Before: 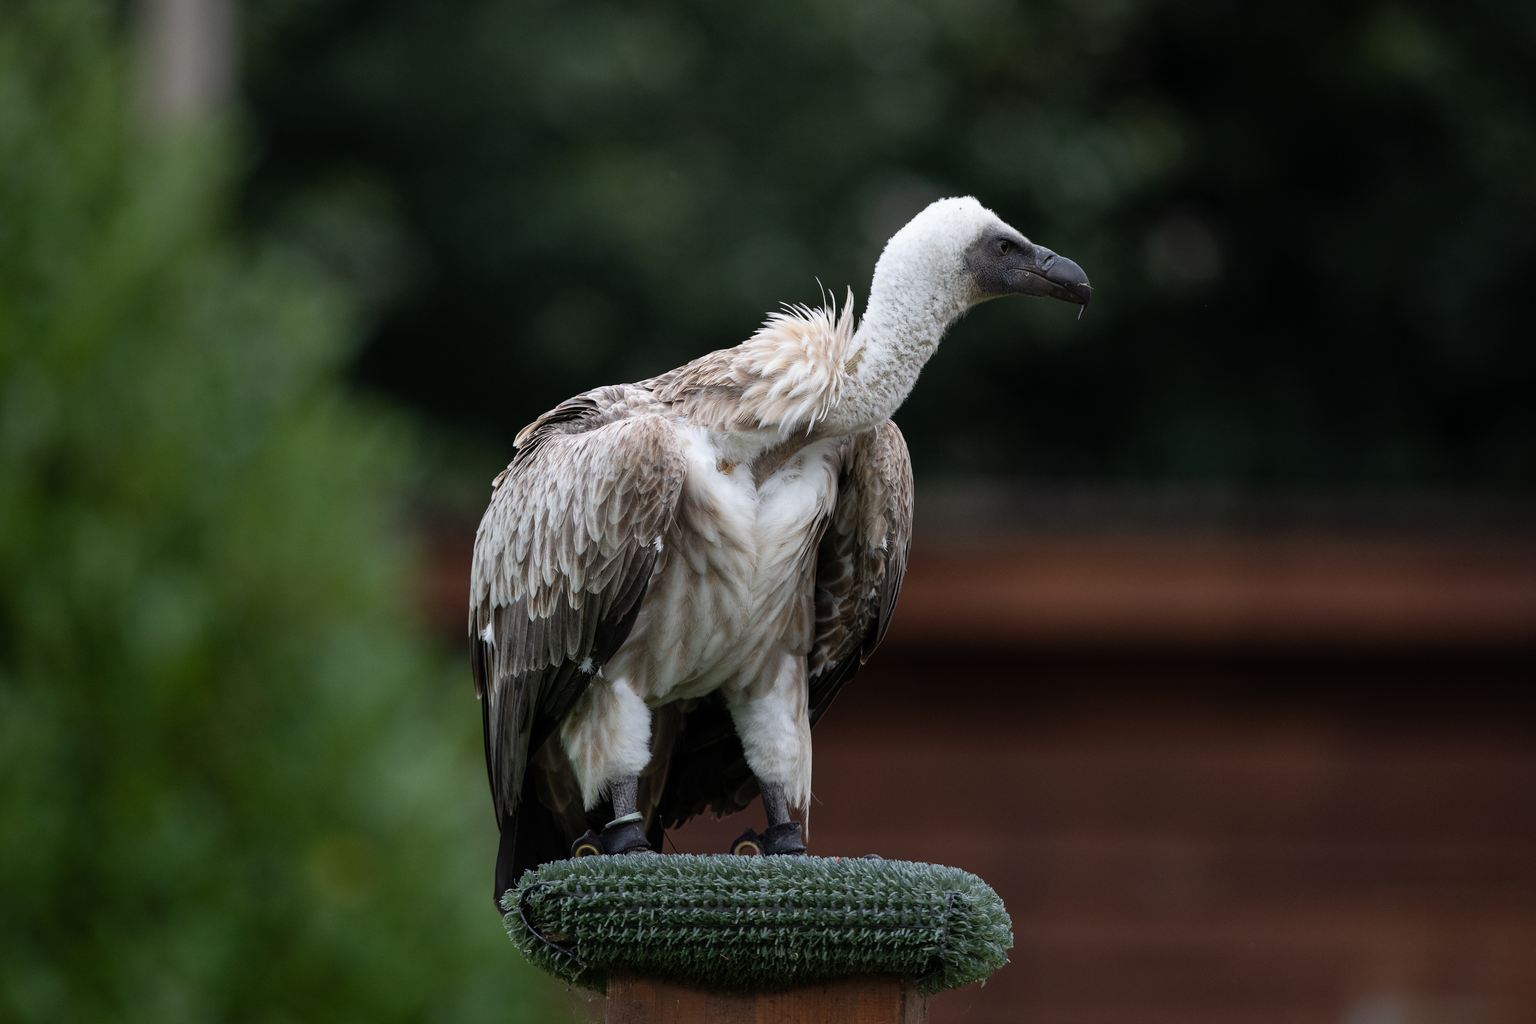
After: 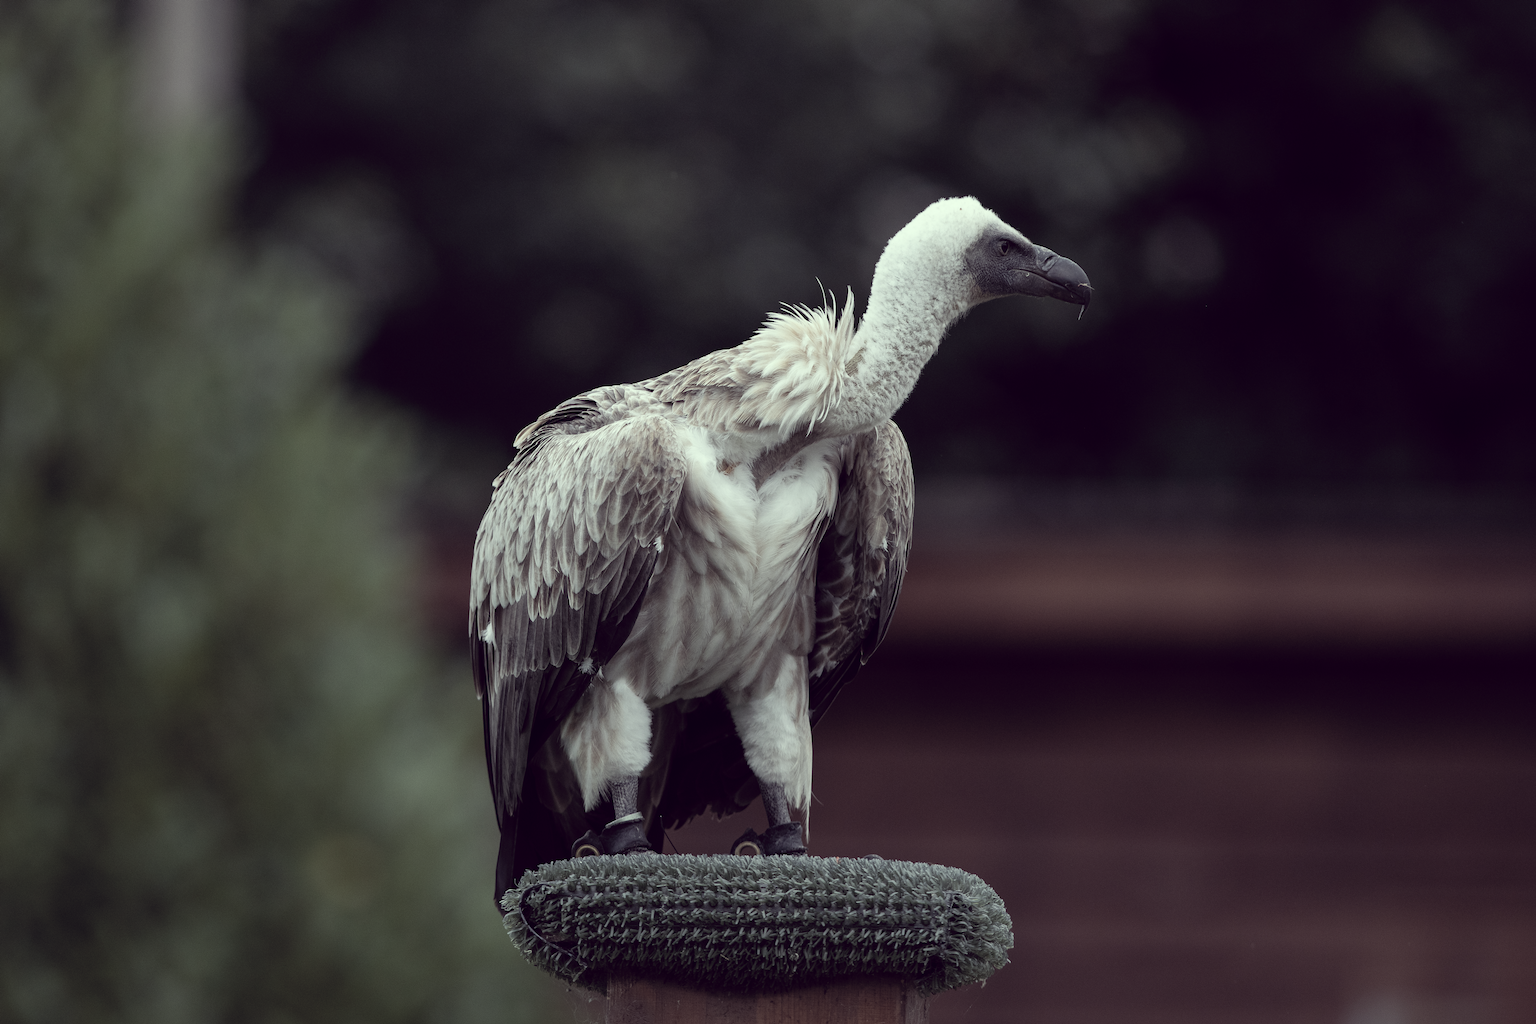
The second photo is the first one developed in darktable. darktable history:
color correction: highlights a* -20.31, highlights b* 19.97, shadows a* 20.02, shadows b* -20.24, saturation 0.446
